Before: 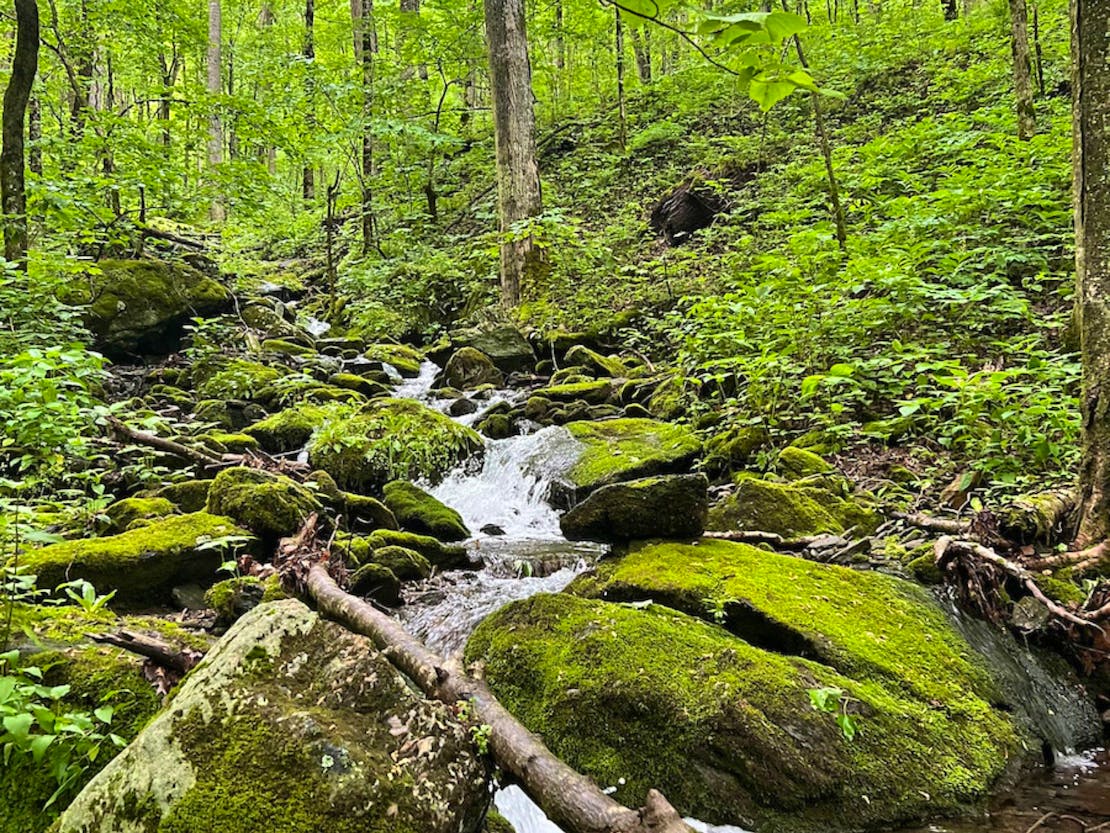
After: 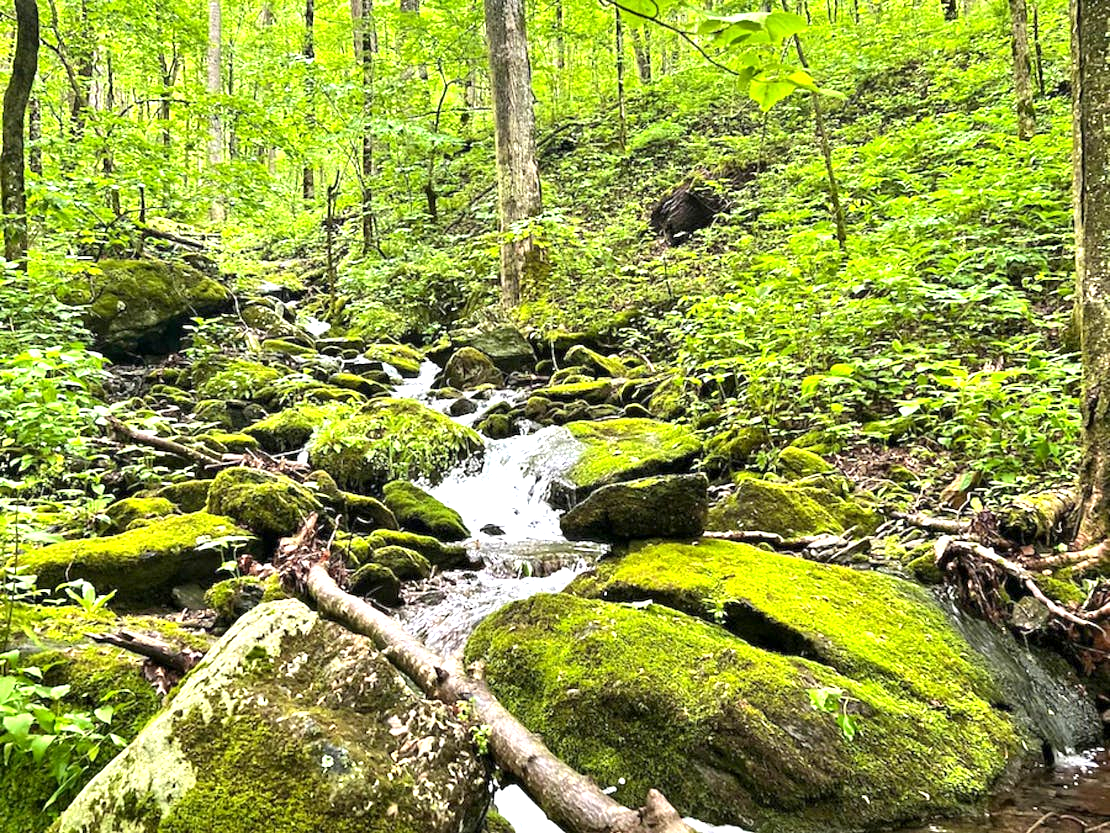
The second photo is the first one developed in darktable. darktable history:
exposure: black level correction 0.001, exposure 0.959 EV, compensate highlight preservation false
